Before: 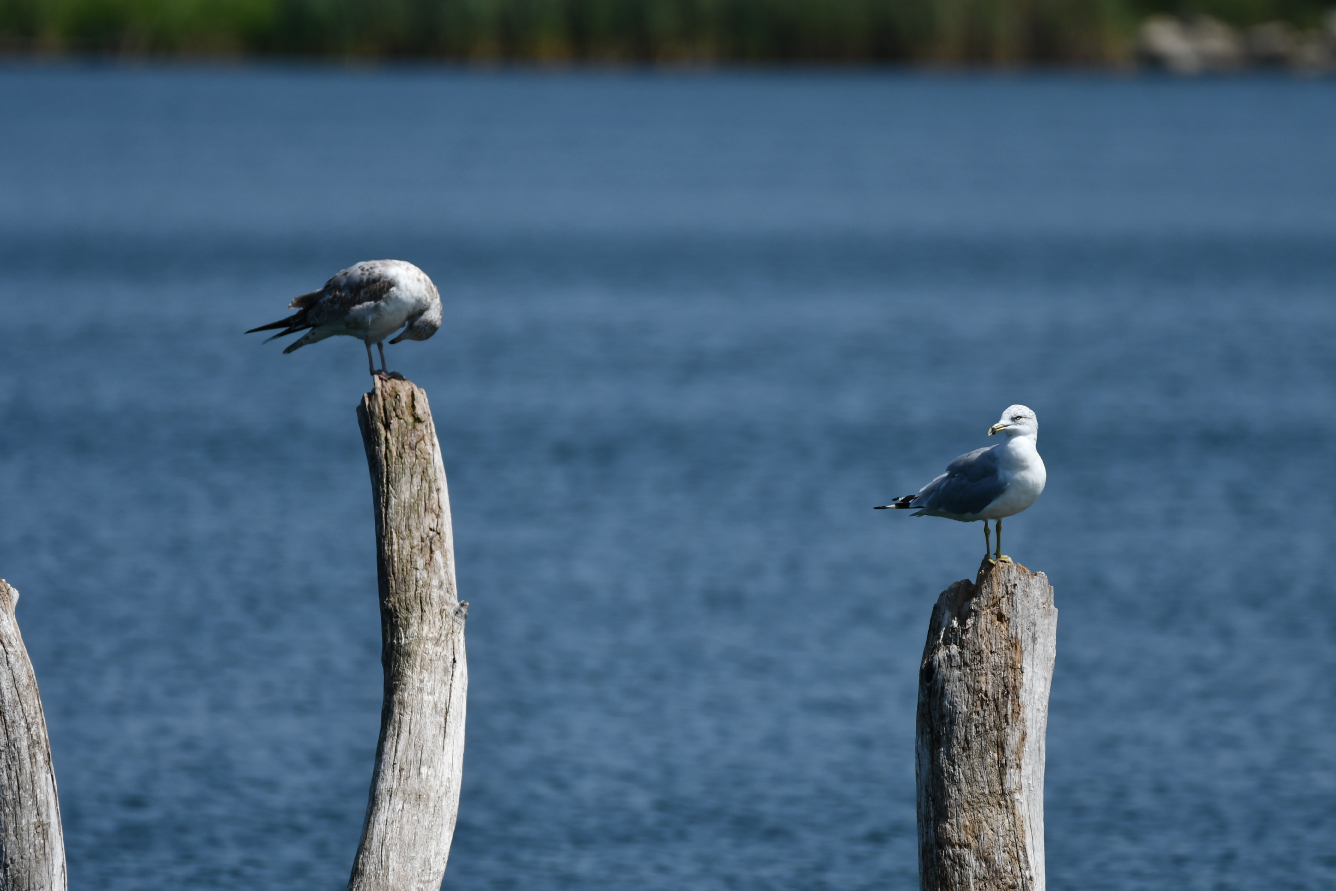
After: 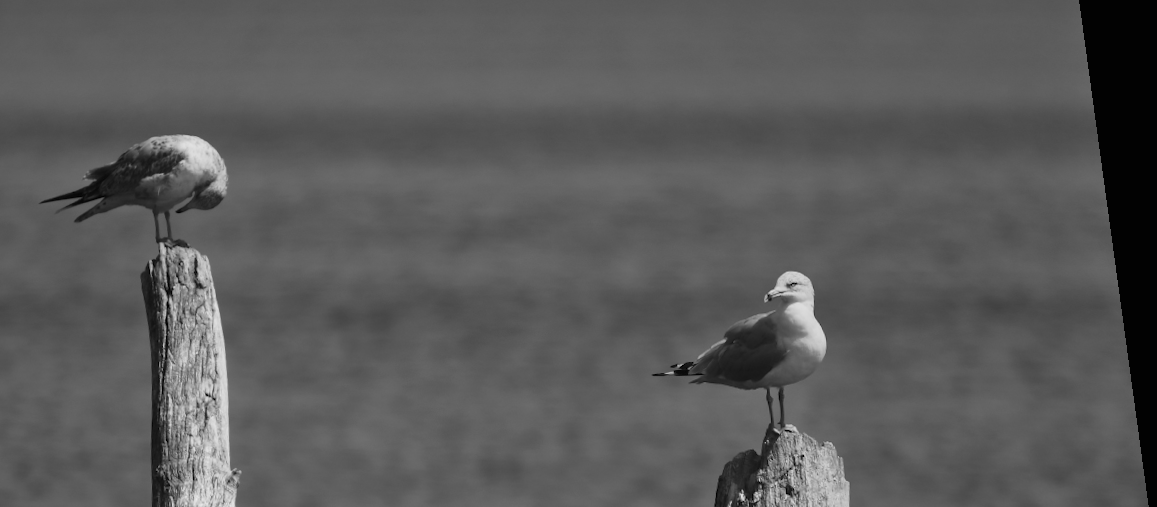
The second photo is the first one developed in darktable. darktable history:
color correction: highlights a* -2.73, highlights b* -2.09, shadows a* 2.41, shadows b* 2.73
exposure: black level correction 0, exposure 1.1 EV, compensate highlight preservation false
monochrome: a 79.32, b 81.83, size 1.1
crop: left 18.38%, top 11.092%, right 2.134%, bottom 33.217%
shadows and highlights: shadows 25, highlights -25
rotate and perspective: rotation 0.128°, lens shift (vertical) -0.181, lens shift (horizontal) -0.044, shear 0.001, automatic cropping off
